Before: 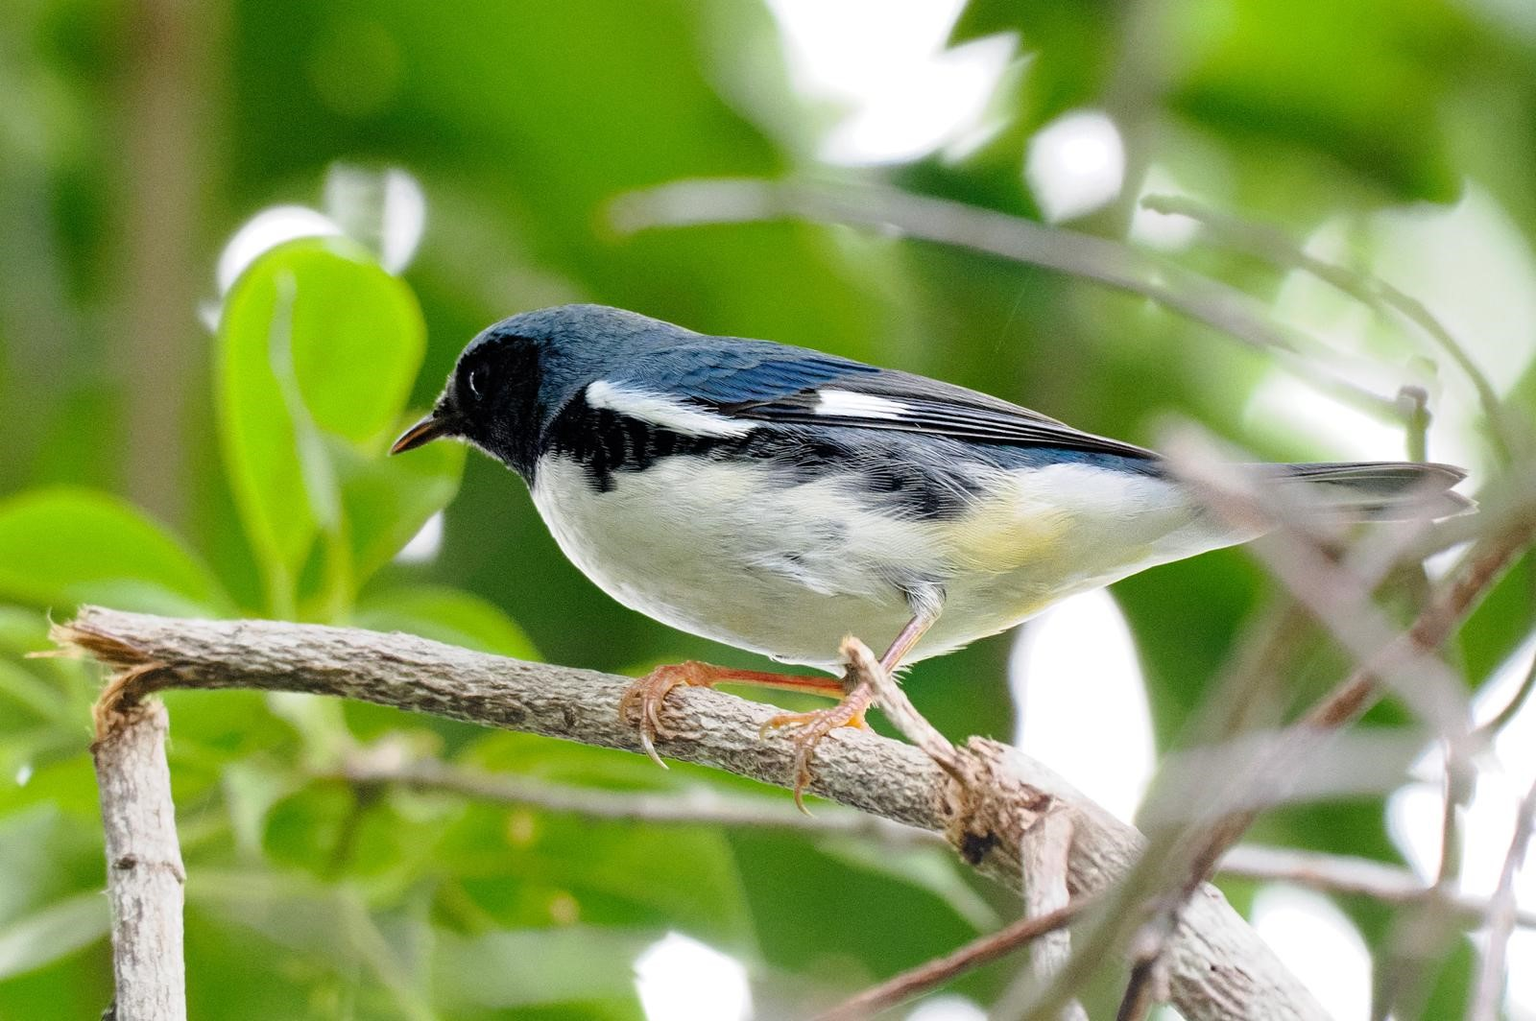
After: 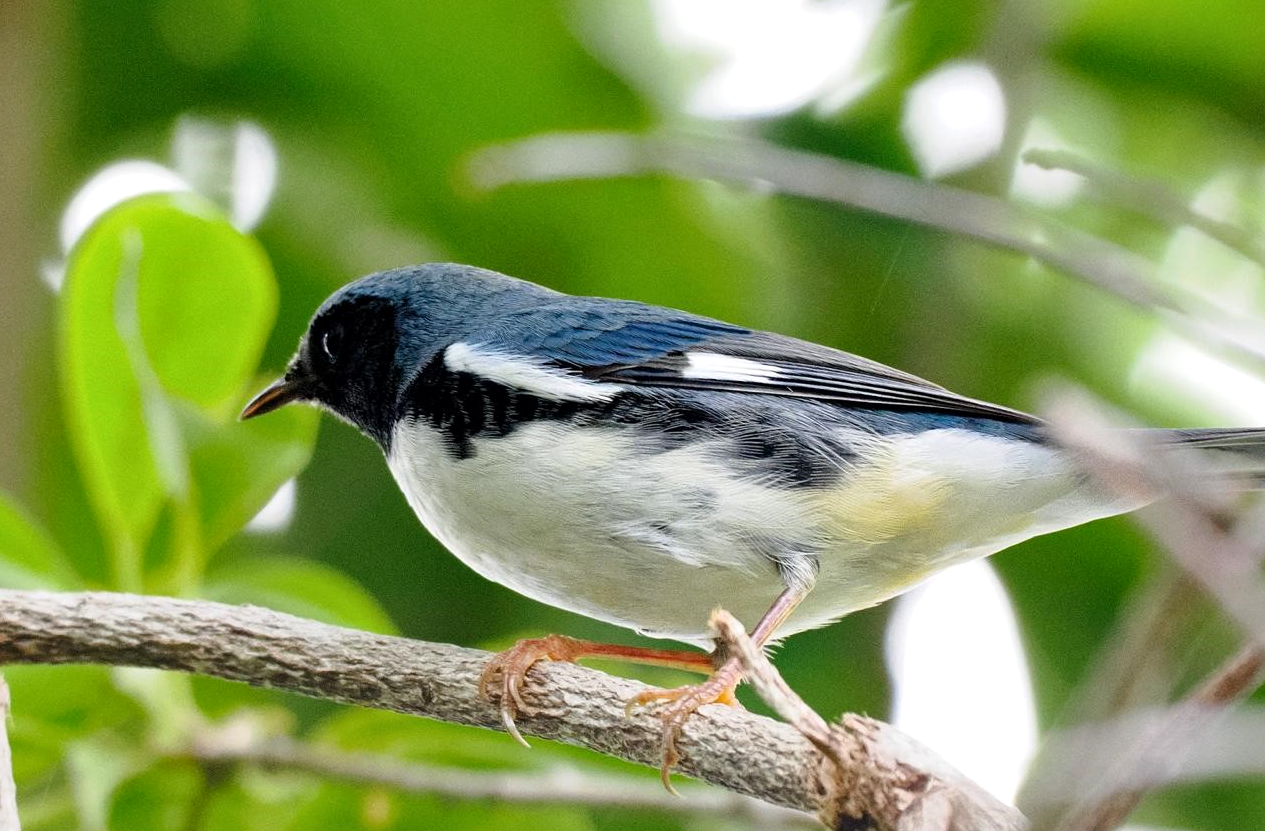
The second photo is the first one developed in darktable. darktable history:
local contrast: mode bilateral grid, contrast 21, coarseness 50, detail 120%, midtone range 0.2
crop and rotate: left 10.428%, top 5.152%, right 10.472%, bottom 16.719%
